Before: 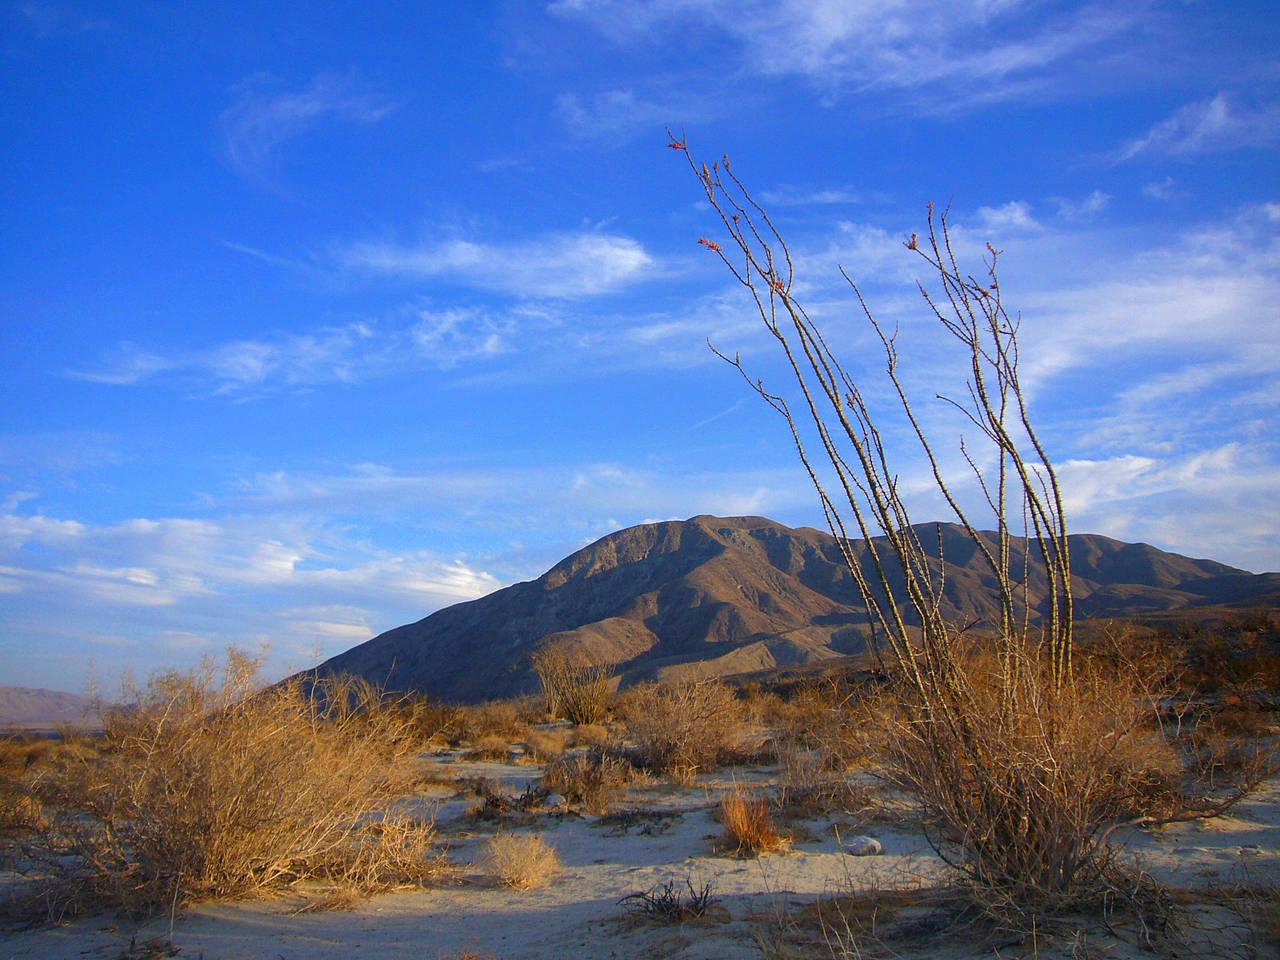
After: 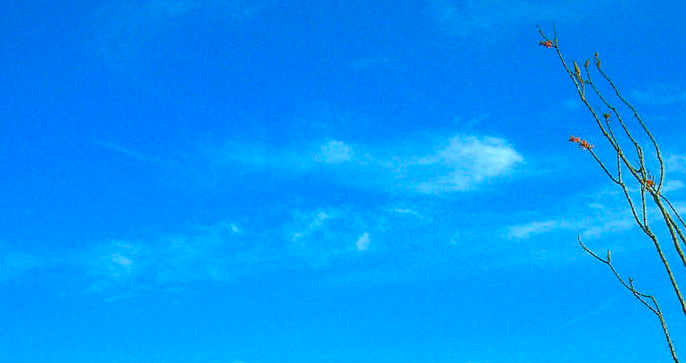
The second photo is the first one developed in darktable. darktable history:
color balance rgb: shadows lift › chroma 11.71%, shadows lift › hue 133.46°, power › chroma 2.15%, power › hue 166.83°, highlights gain › chroma 4%, highlights gain › hue 200.2°, perceptual saturation grading › global saturation 18.05%
shadows and highlights: shadows 25, highlights -25
crop: left 10.121%, top 10.631%, right 36.218%, bottom 51.526%
